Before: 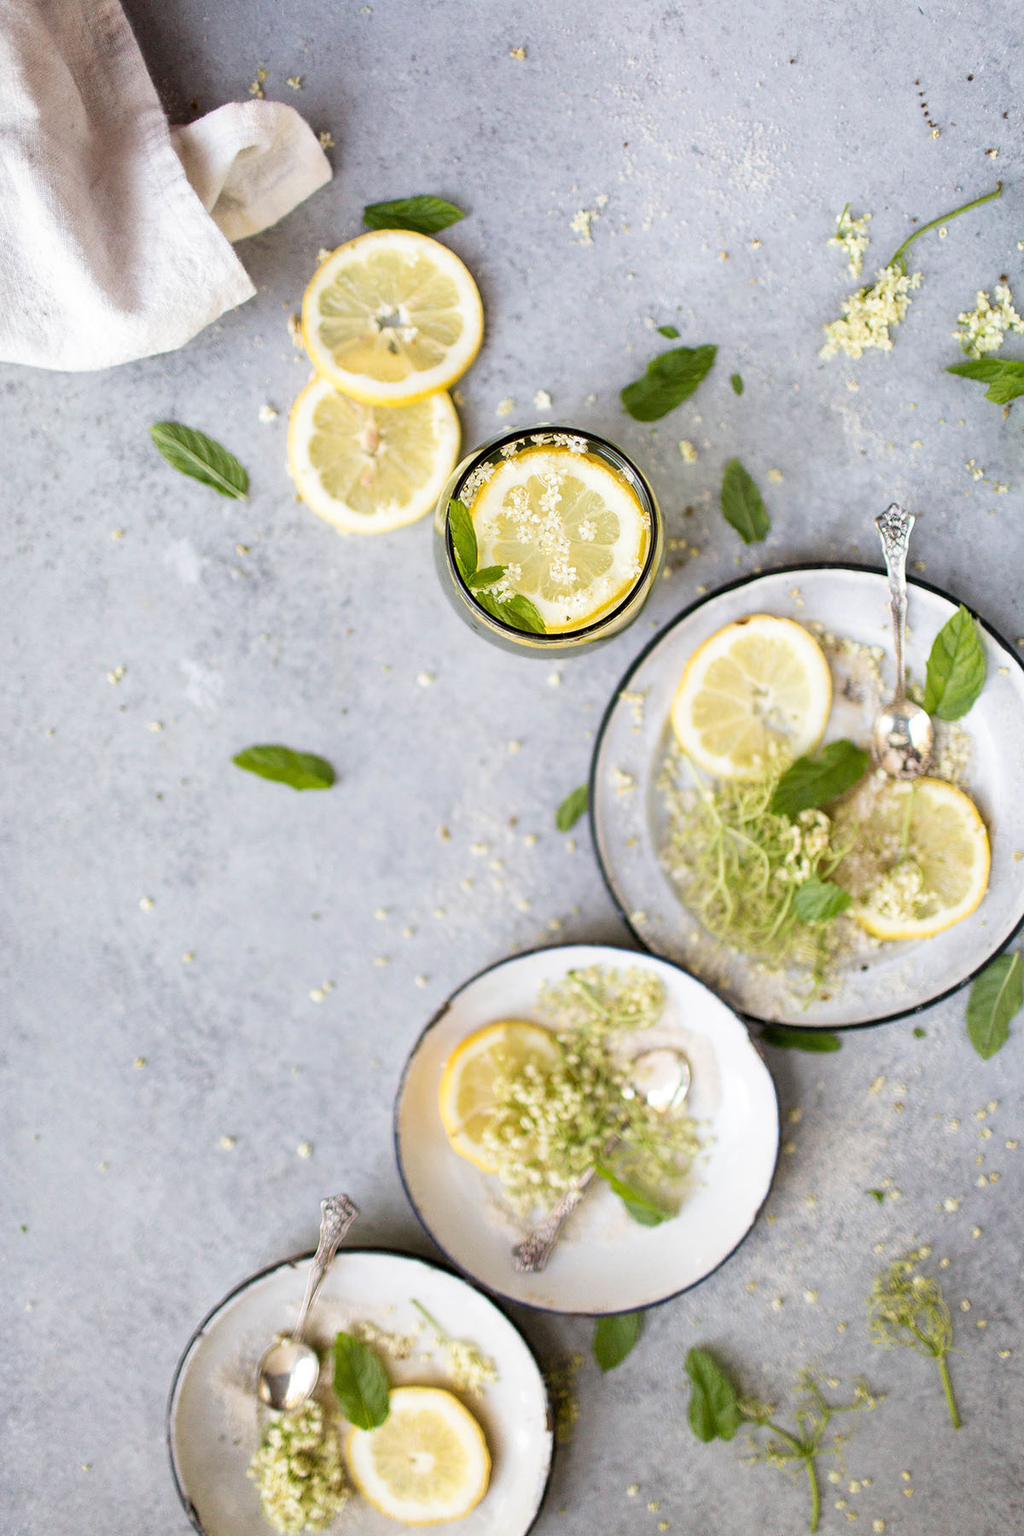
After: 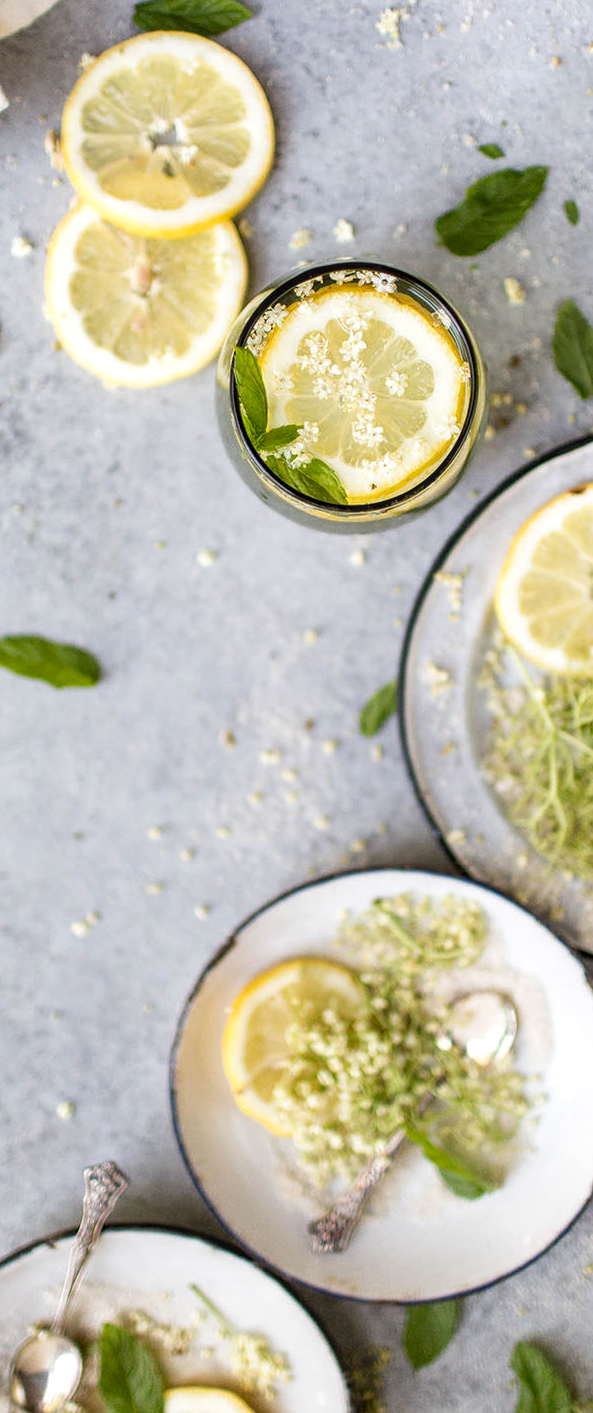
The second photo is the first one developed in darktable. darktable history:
local contrast: on, module defaults
crop and rotate: angle 0.02°, left 24.353%, top 13.219%, right 26.156%, bottom 8.224%
